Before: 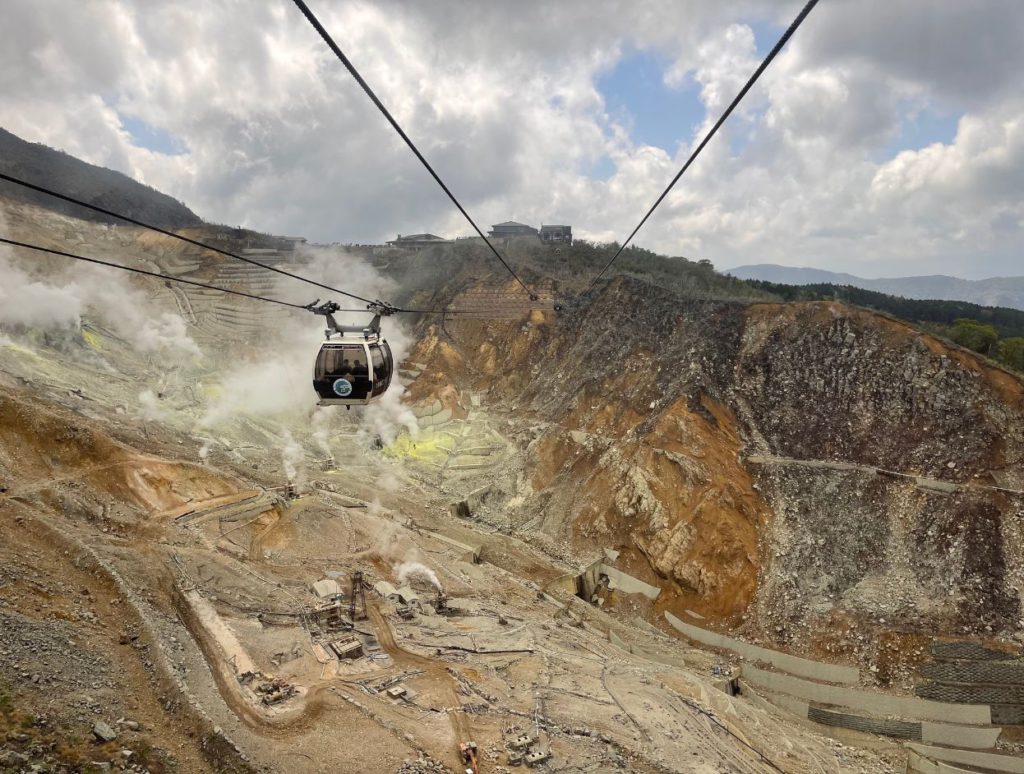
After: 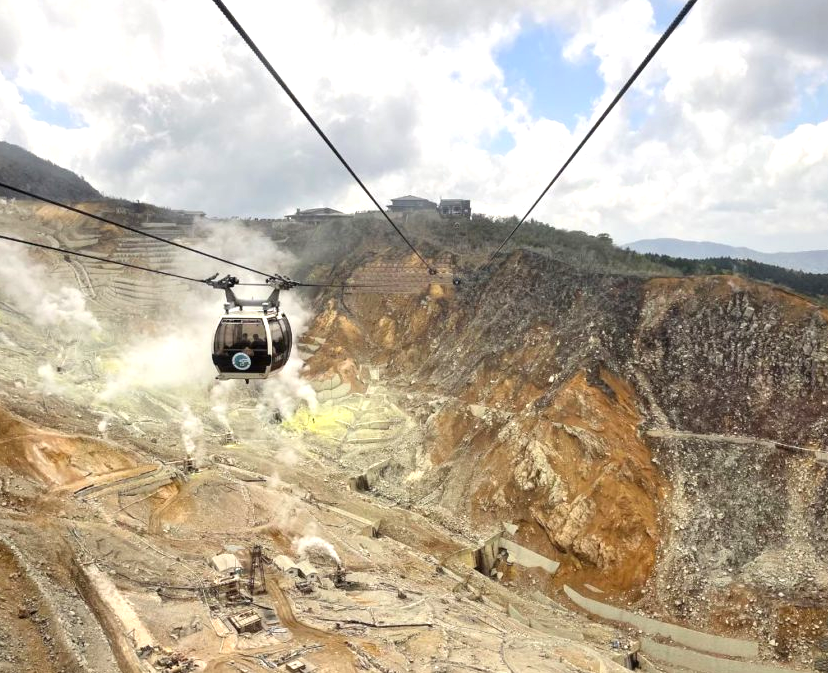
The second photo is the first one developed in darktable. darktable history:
exposure: black level correction 0, exposure 0.7 EV, compensate exposure bias true, compensate highlight preservation false
crop: left 9.929%, top 3.475%, right 9.188%, bottom 9.529%
